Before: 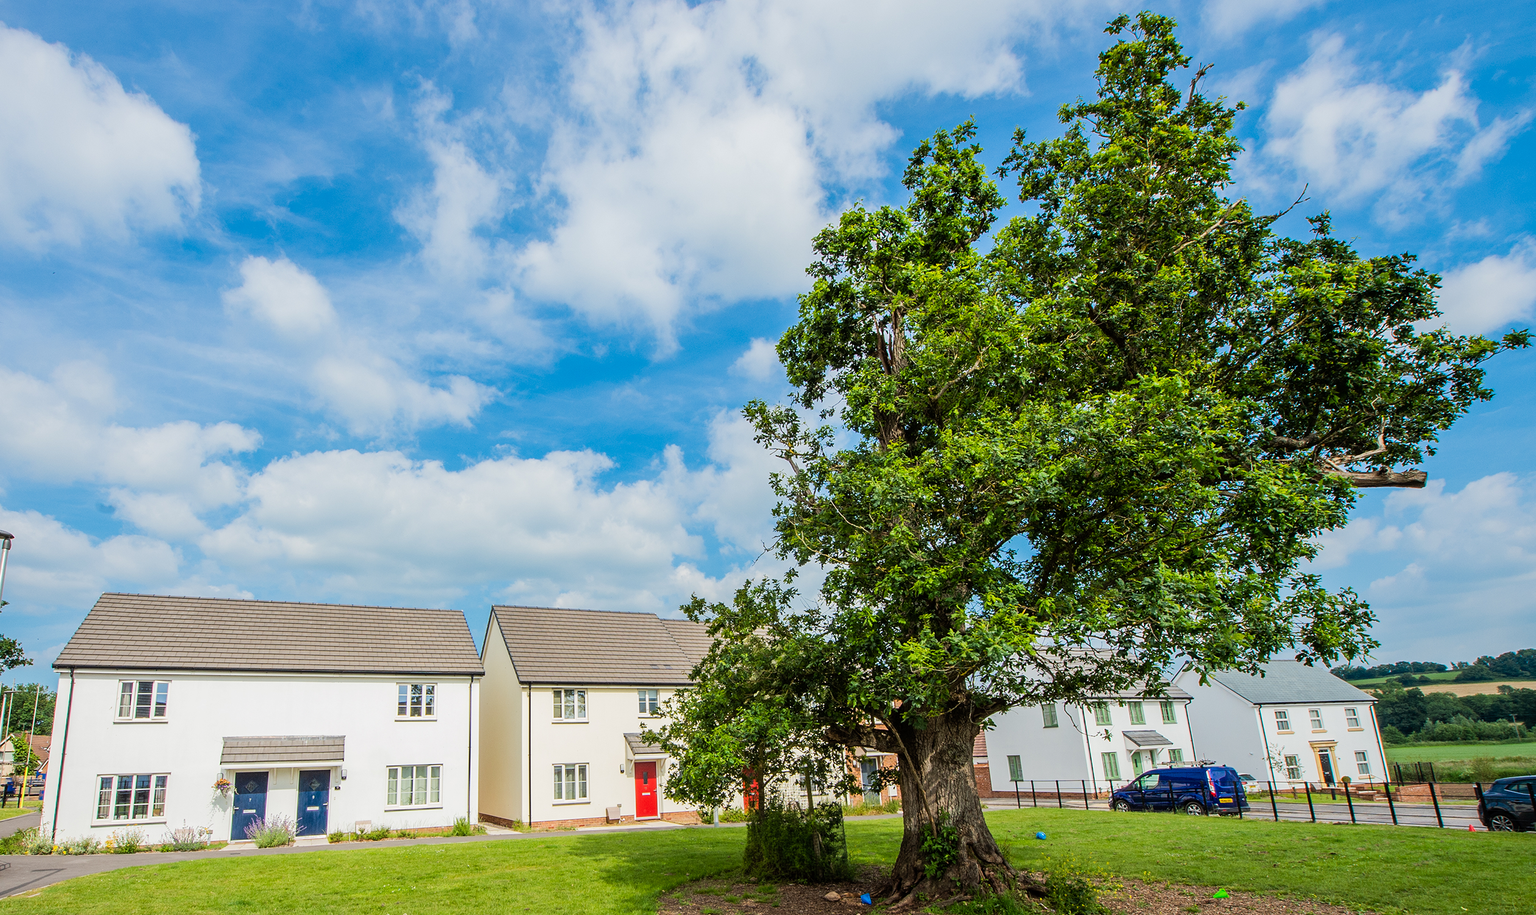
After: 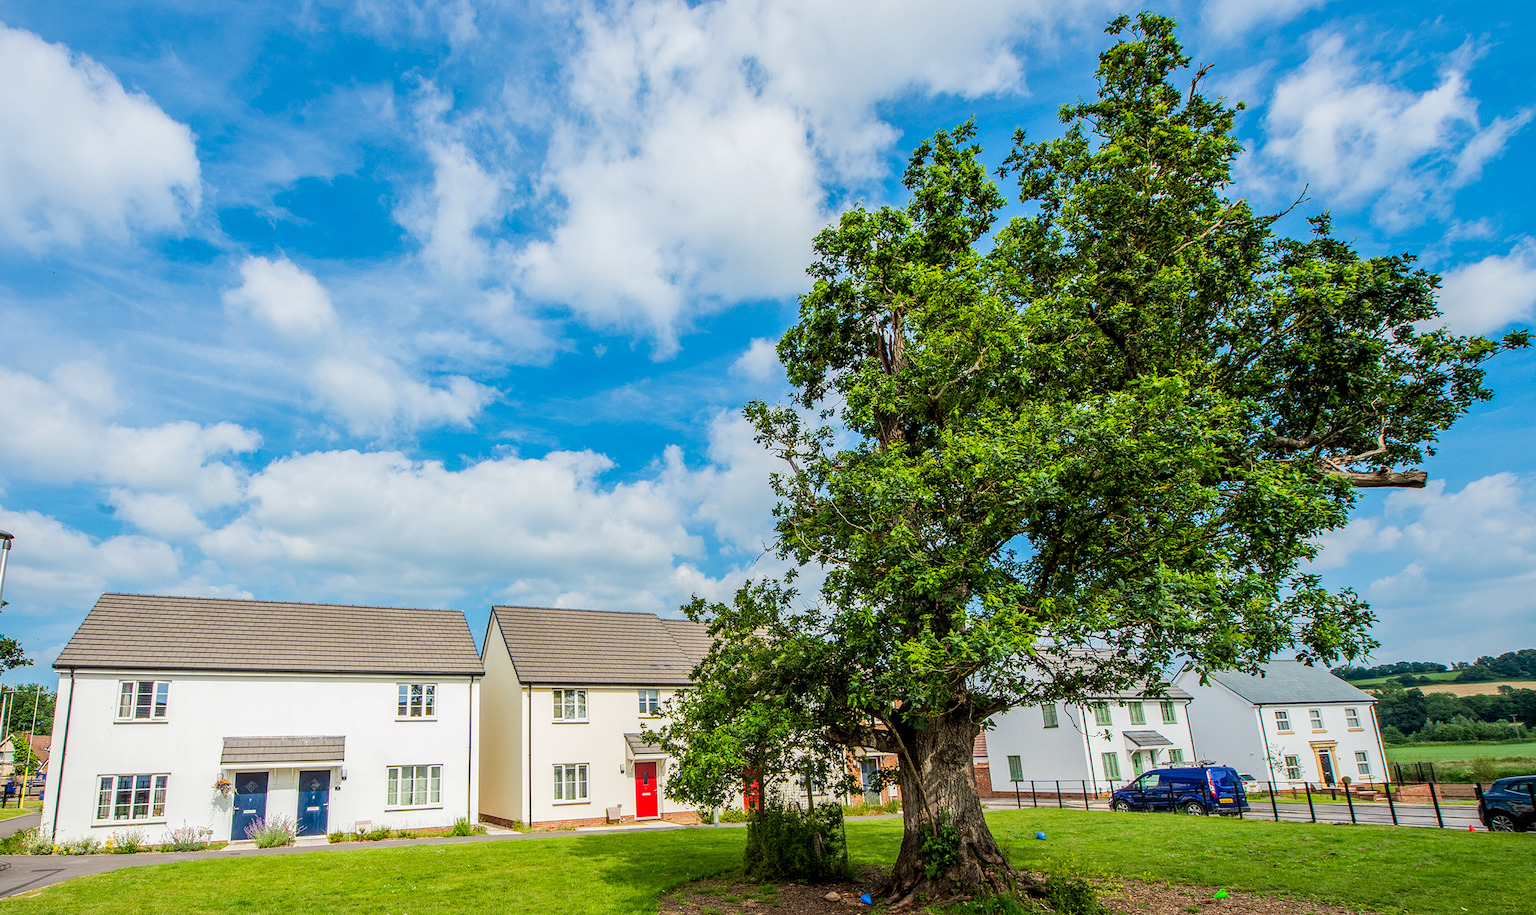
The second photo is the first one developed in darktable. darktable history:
local contrast: on, module defaults
color correction: highlights b* -0.055, saturation 1.11
